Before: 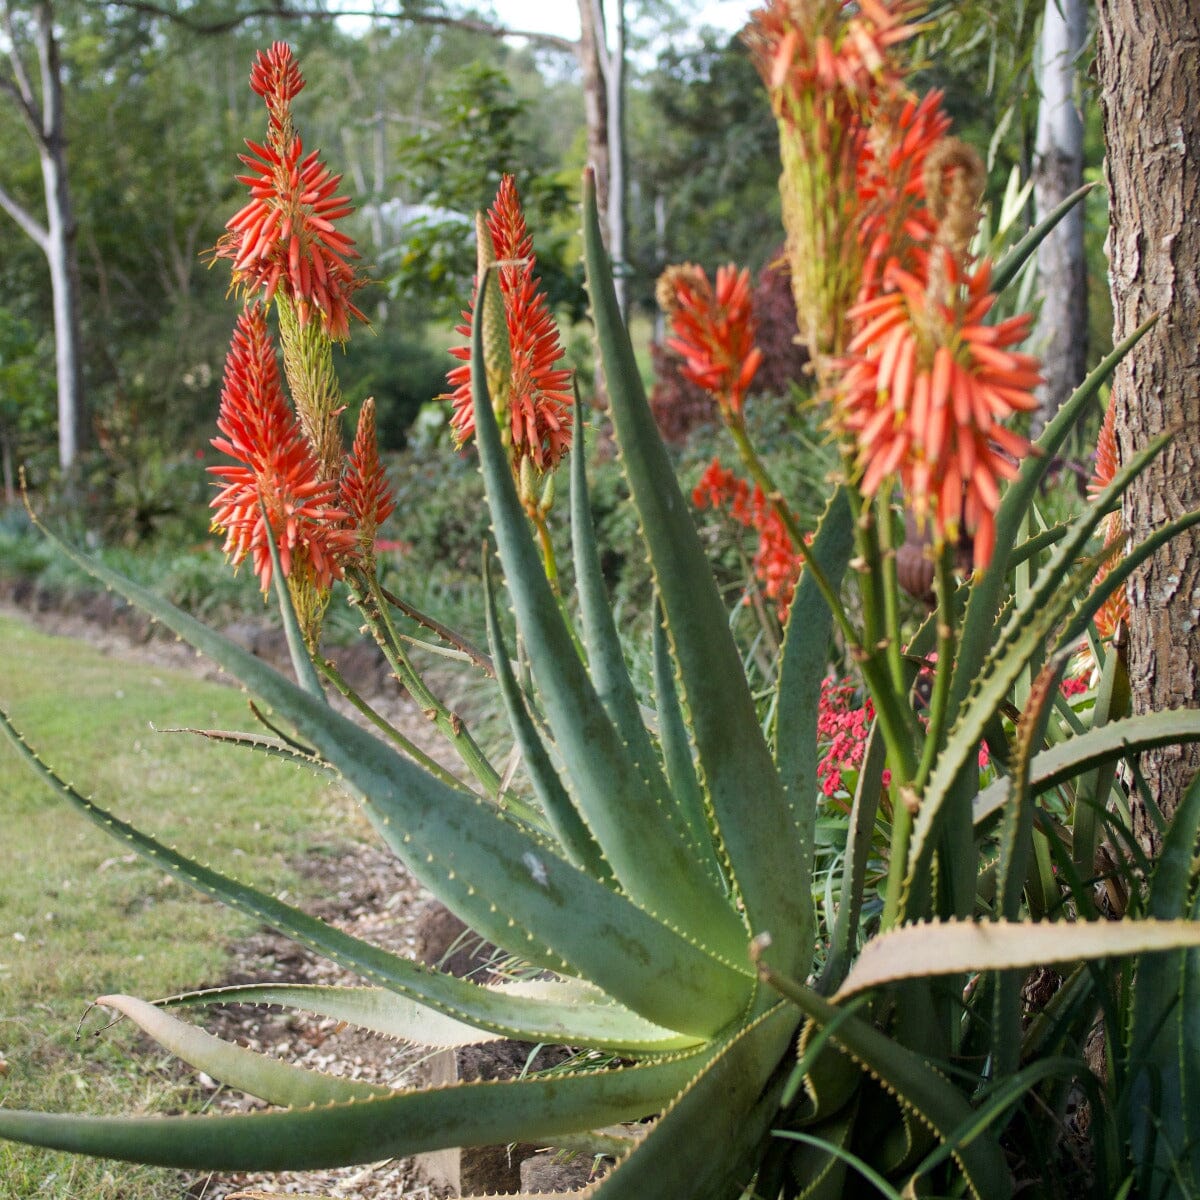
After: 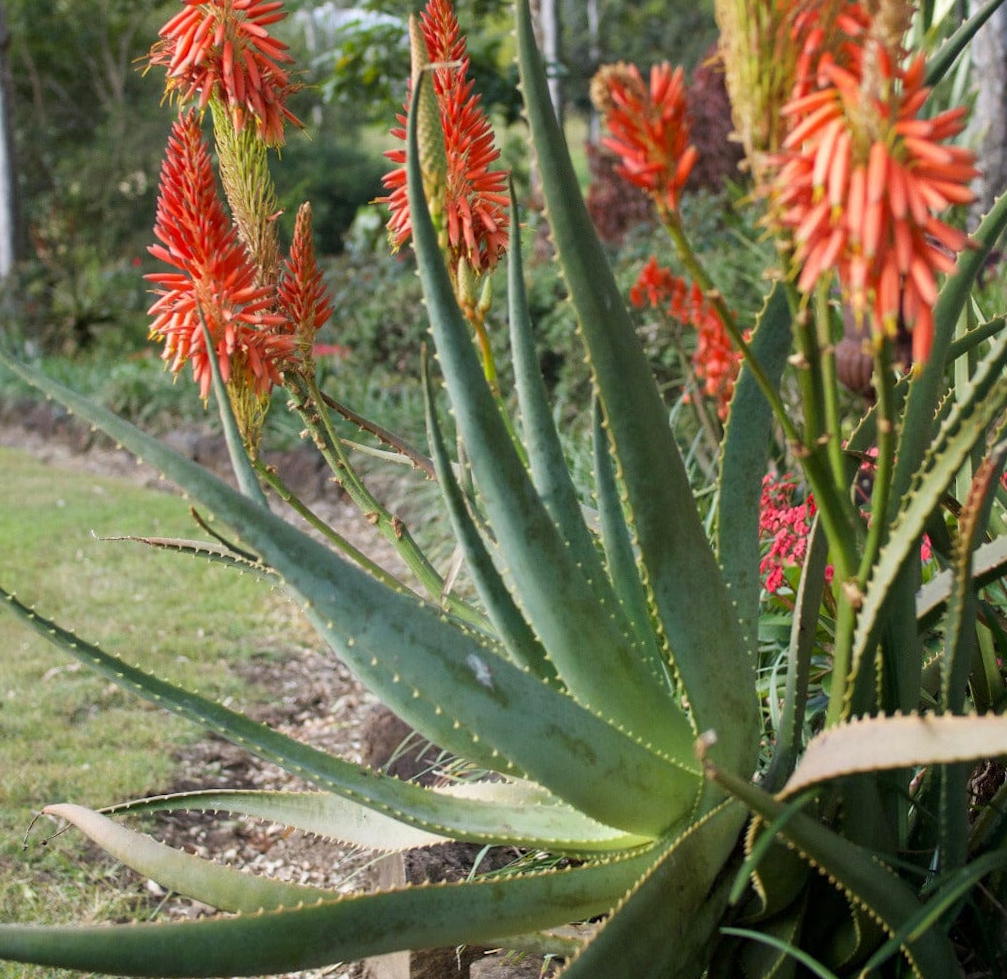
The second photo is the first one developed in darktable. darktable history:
crop and rotate: left 4.842%, top 15.51%, right 10.668%
rotate and perspective: rotation -1°, crop left 0.011, crop right 0.989, crop top 0.025, crop bottom 0.975
